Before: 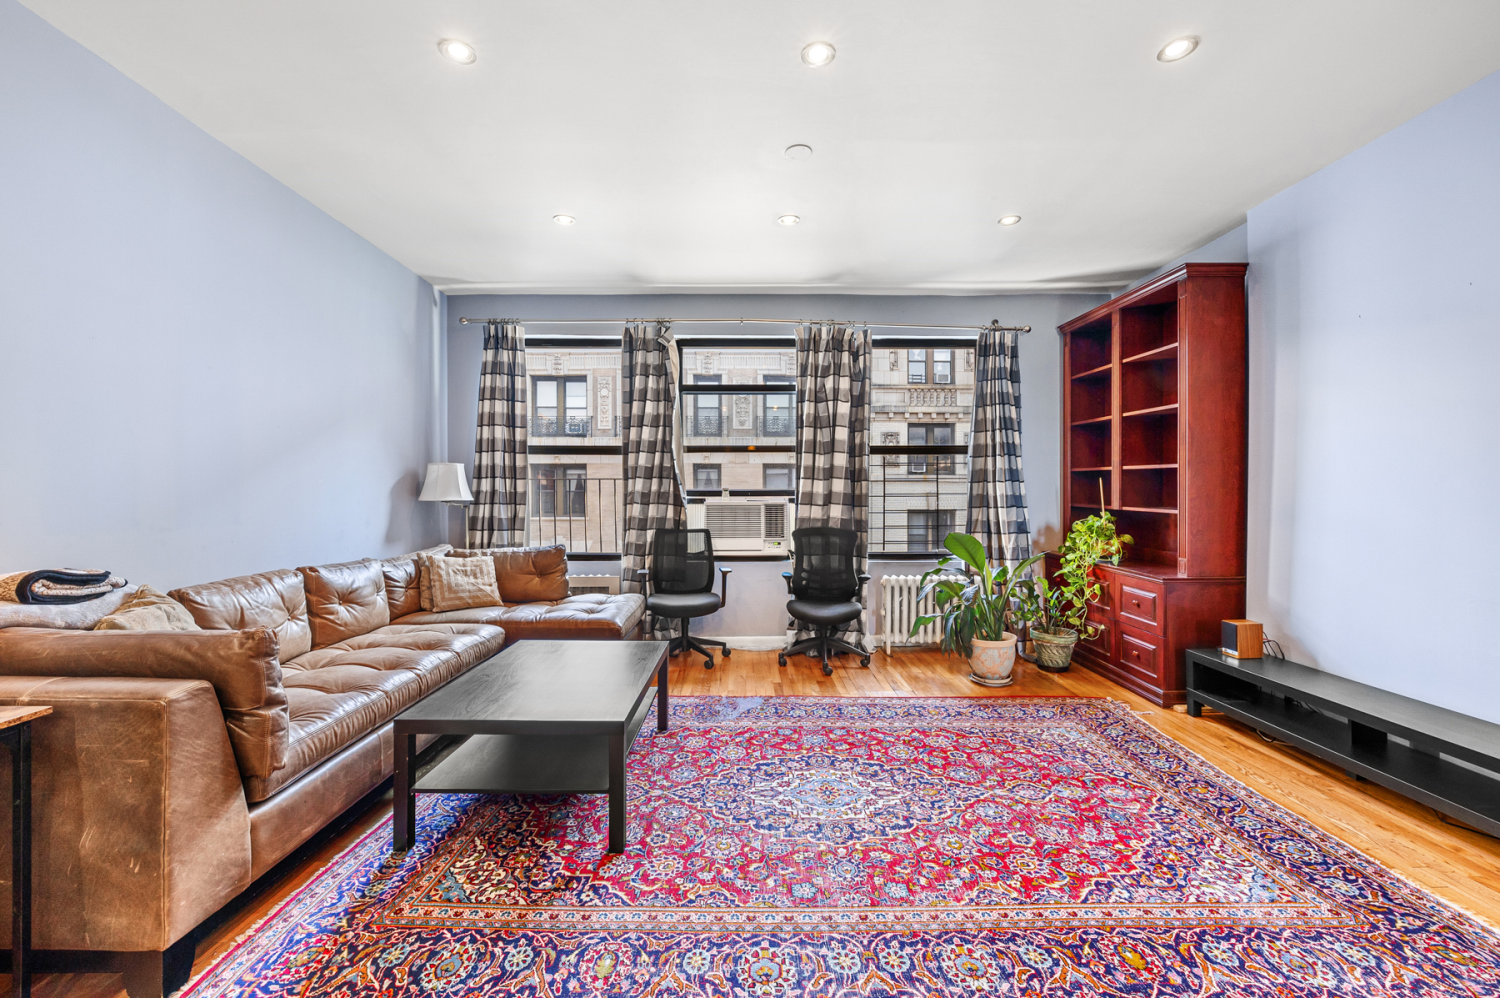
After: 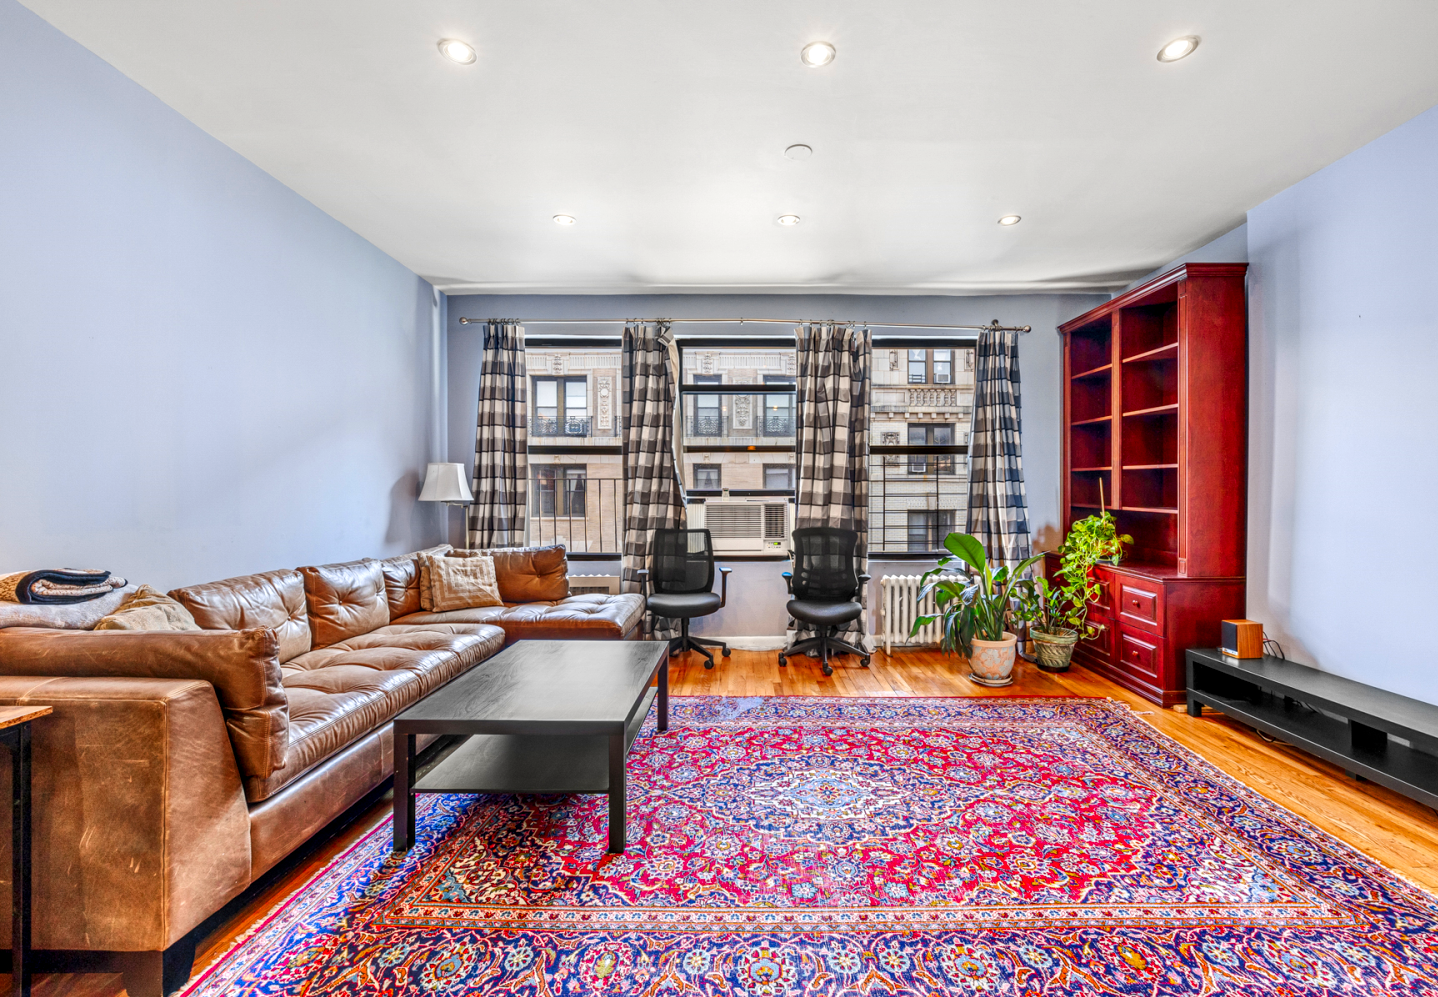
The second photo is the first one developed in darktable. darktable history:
color correction: saturation 1.32
local contrast: detail 130%
crop: right 4.126%, bottom 0.031%
